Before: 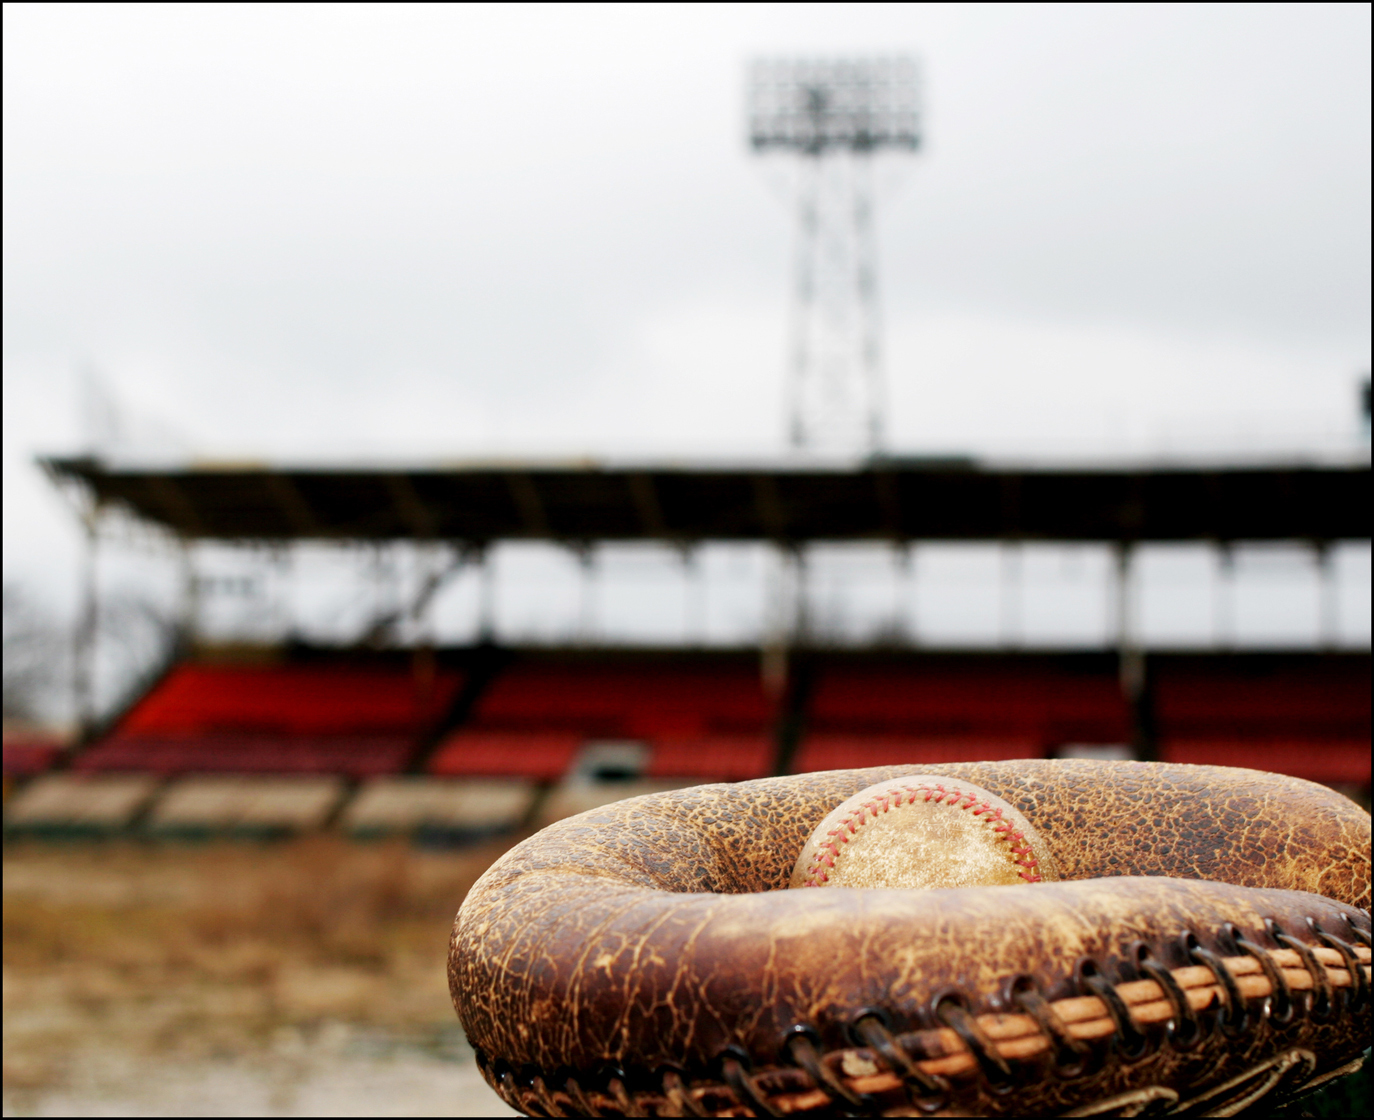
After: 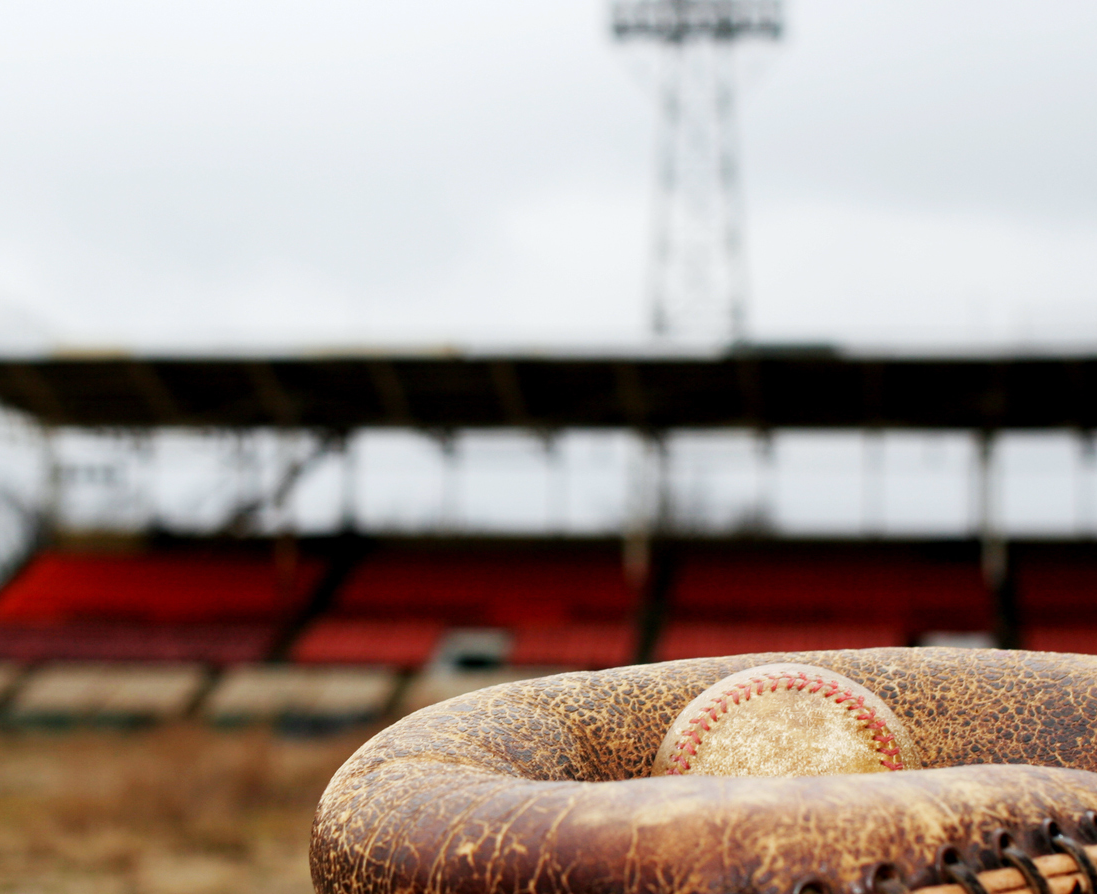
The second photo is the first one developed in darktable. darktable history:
crop and rotate: left 10.071%, top 10.071%, right 10.02%, bottom 10.02%
white balance: red 0.986, blue 1.01
